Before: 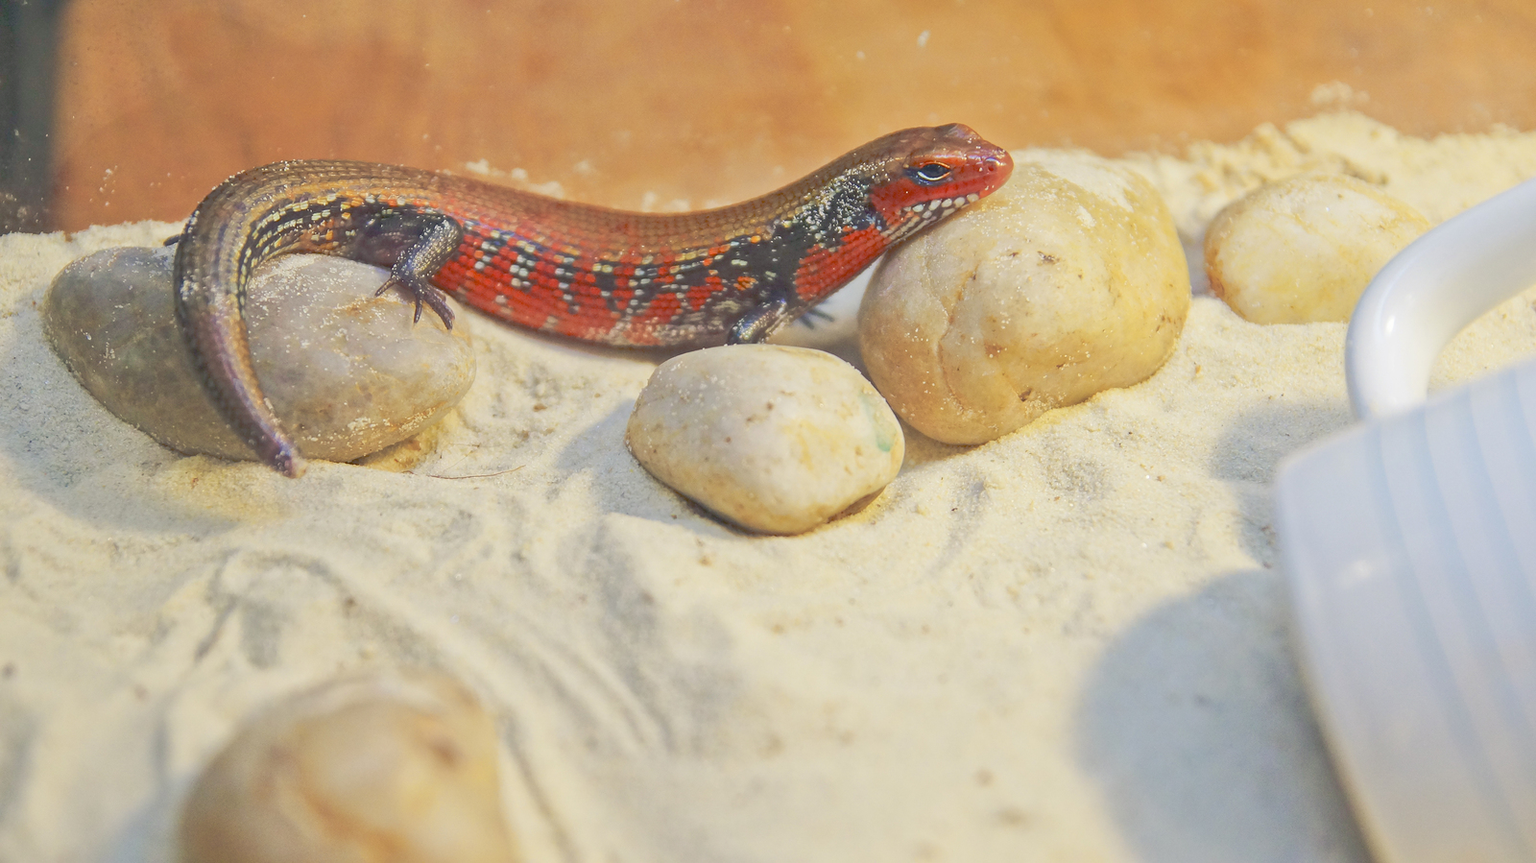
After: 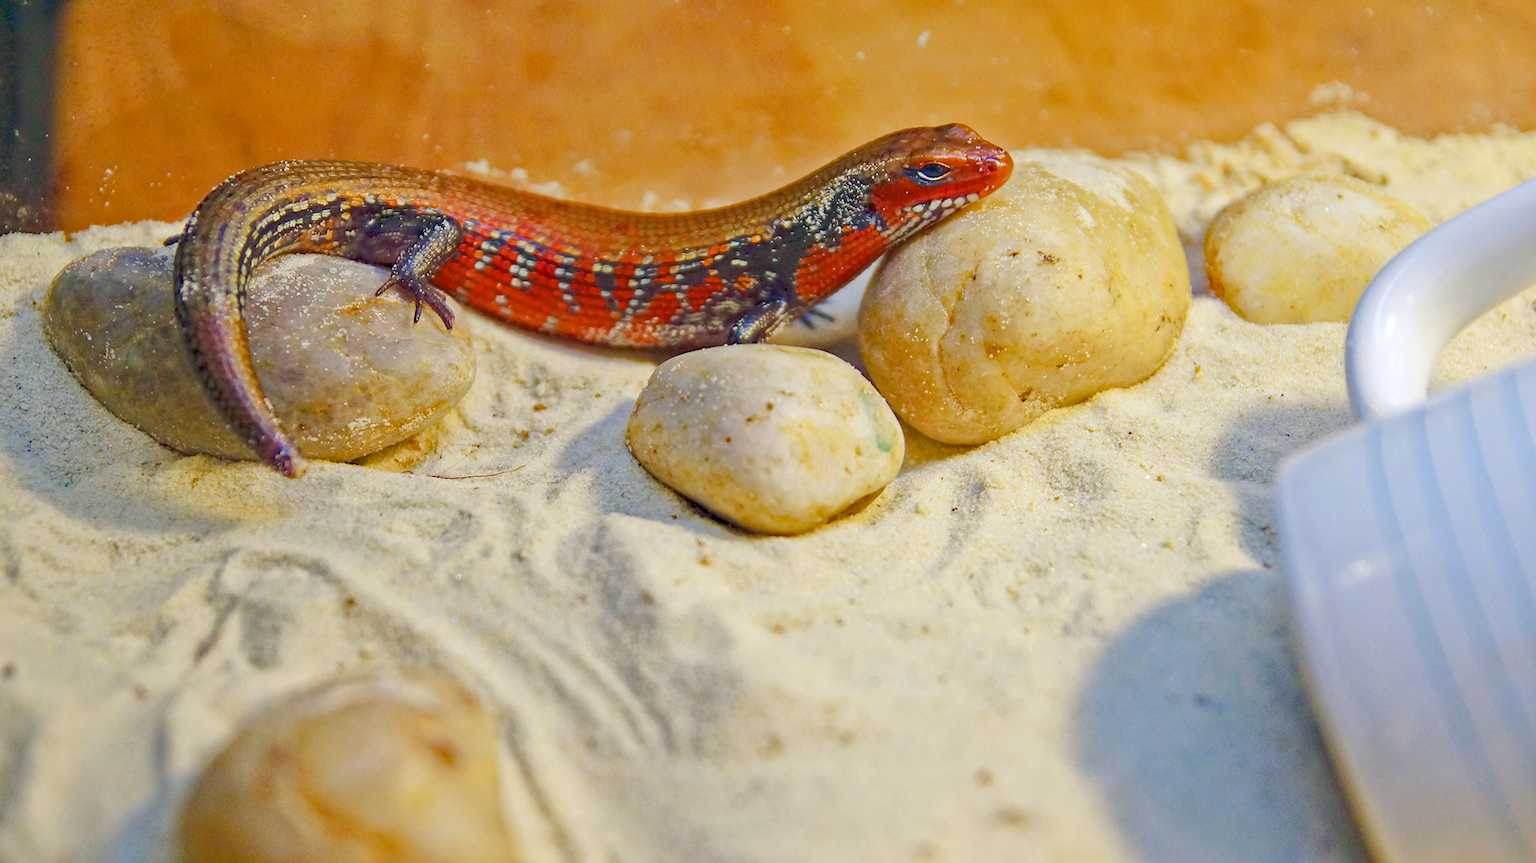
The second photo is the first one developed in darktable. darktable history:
haze removal: strength 0.487, distance 0.435, compatibility mode true, adaptive false
color balance rgb: global offset › luminance -0.893%, perceptual saturation grading › global saturation 0.13%, perceptual saturation grading › highlights -17.09%, perceptual saturation grading › mid-tones 33.094%, perceptual saturation grading › shadows 50.525%
